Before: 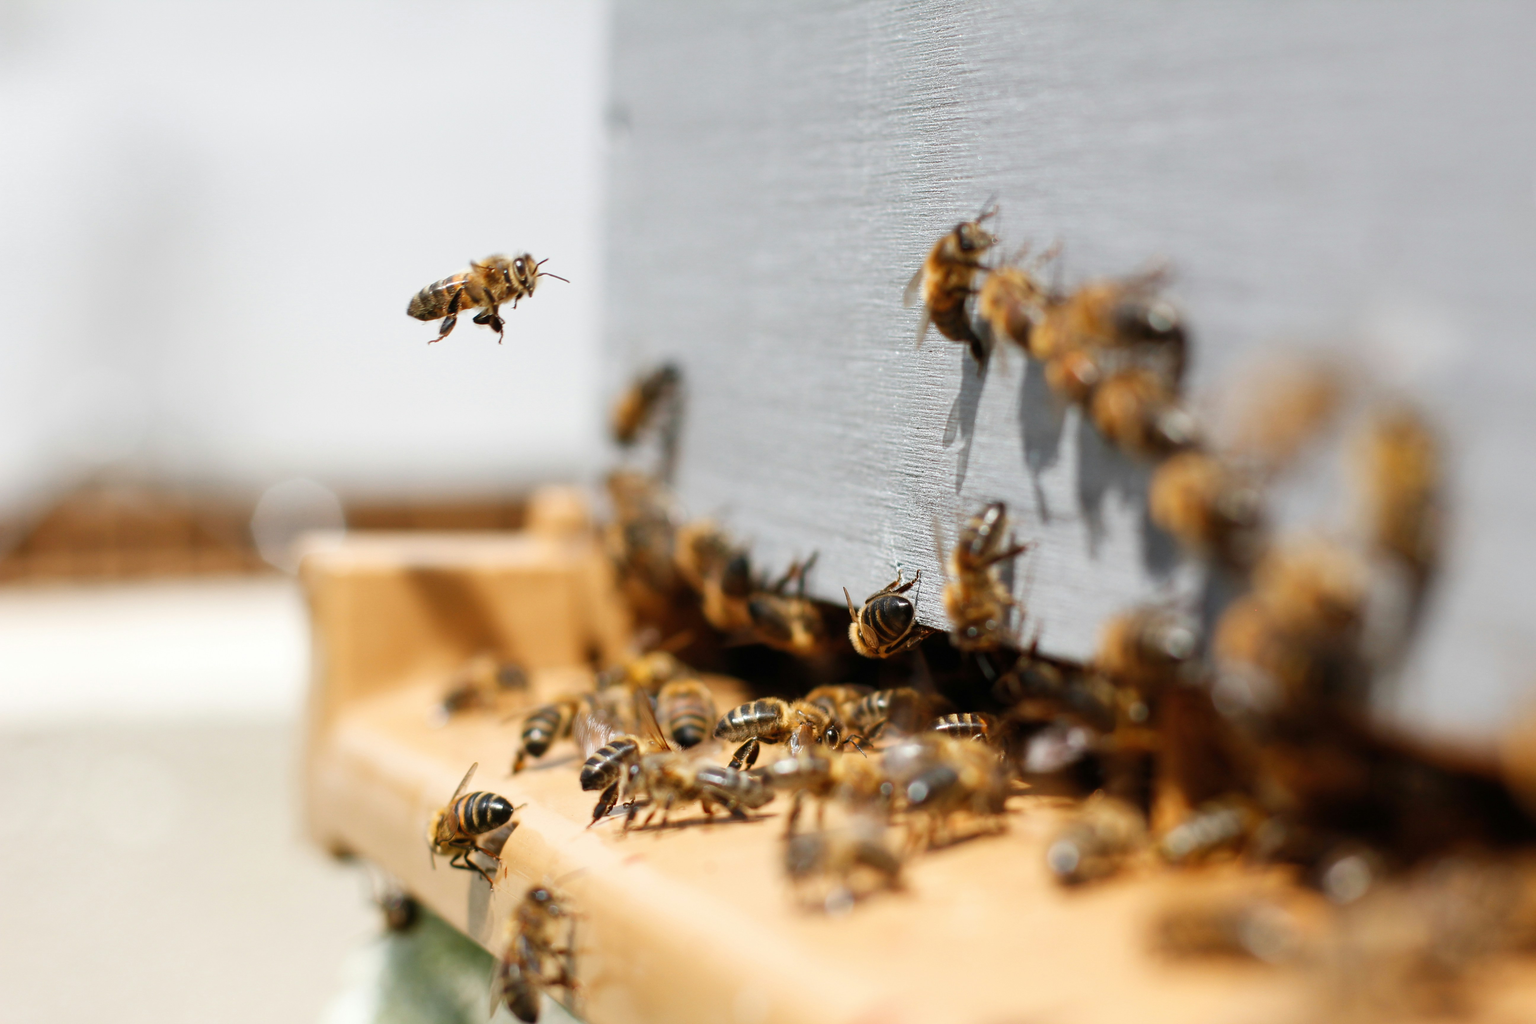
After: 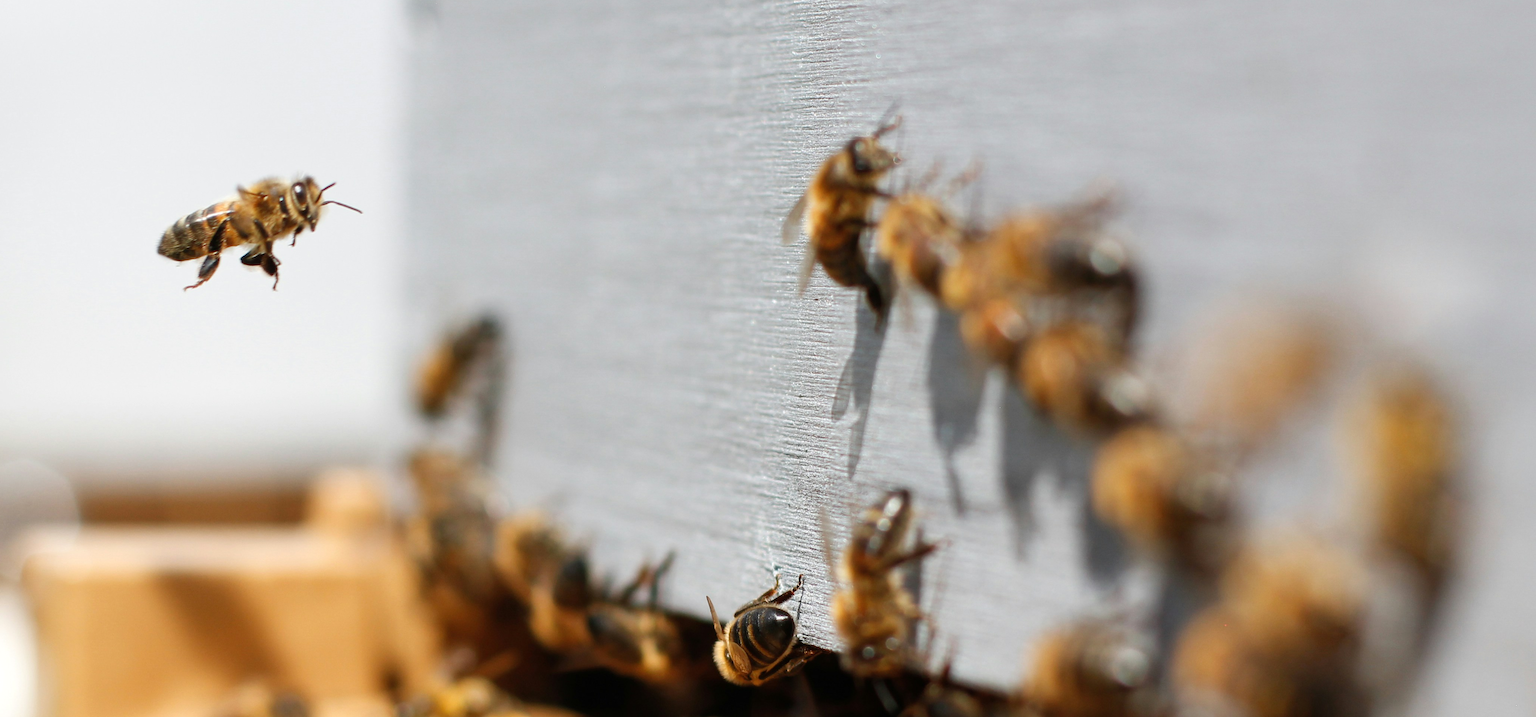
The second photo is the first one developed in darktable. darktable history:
levels: levels [0, 0.492, 0.984]
crop: left 18.38%, top 11.092%, right 2.134%, bottom 33.217%
